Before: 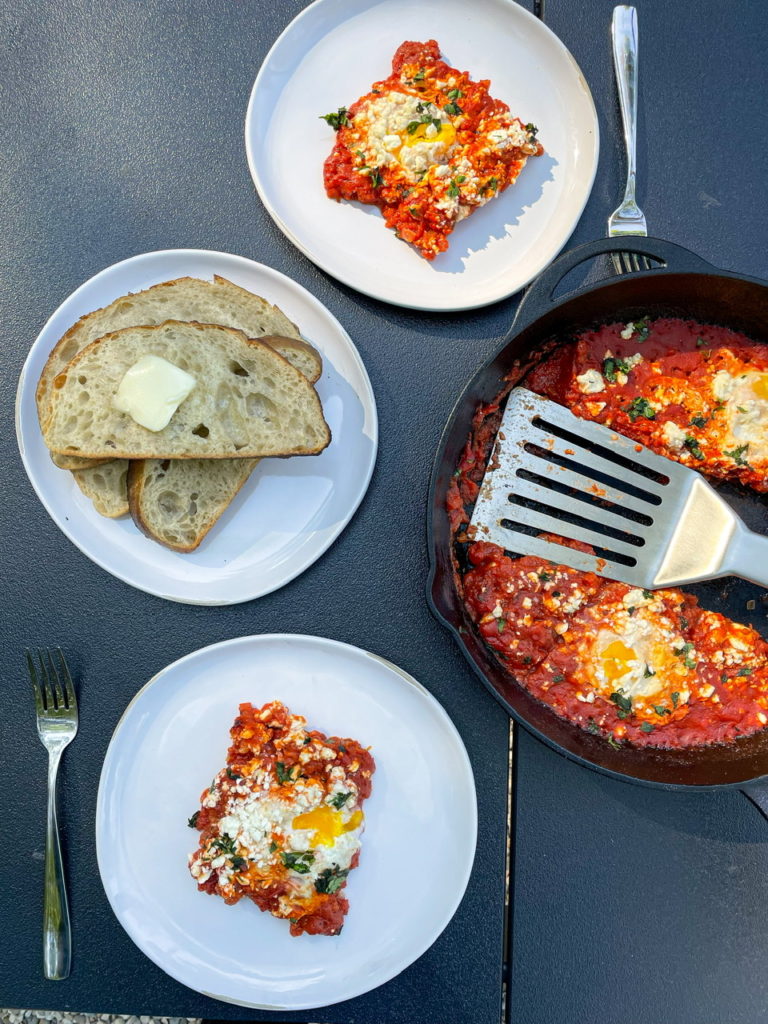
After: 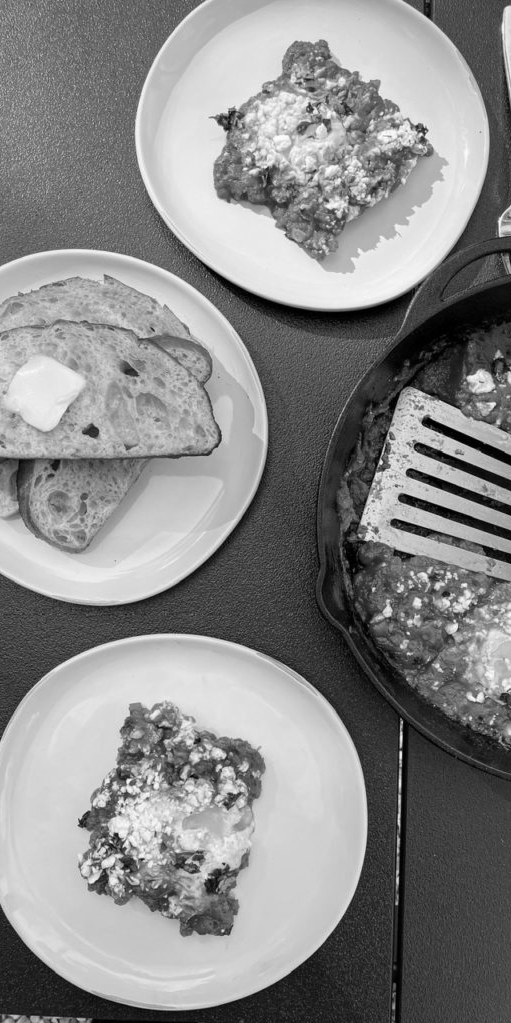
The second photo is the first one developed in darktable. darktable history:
crop and rotate: left 14.385%, right 18.948%
monochrome: a 32, b 64, size 2.3
